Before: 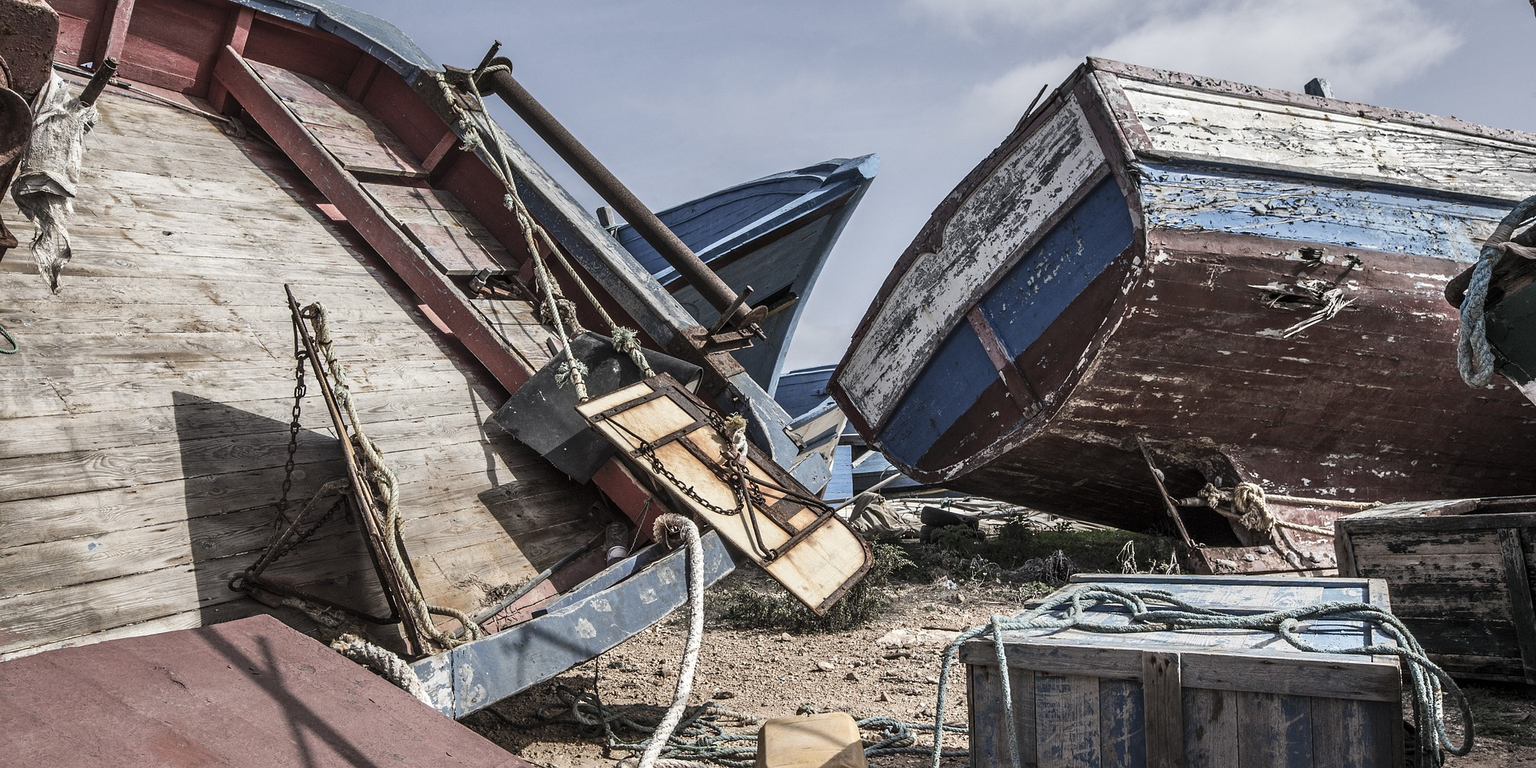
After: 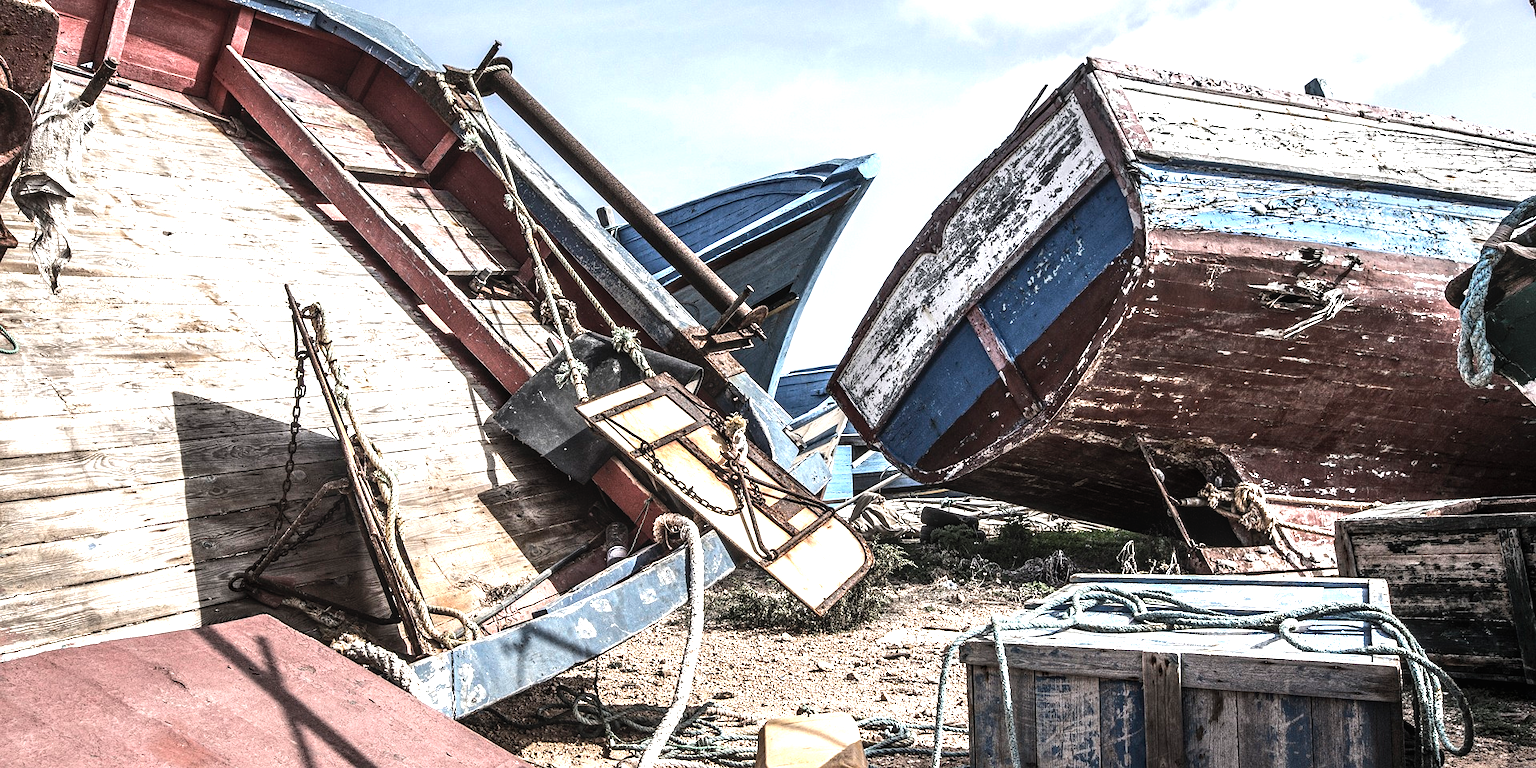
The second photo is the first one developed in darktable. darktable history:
tone equalizer: -8 EV -0.75 EV, -7 EV -0.7 EV, -6 EV -0.6 EV, -5 EV -0.4 EV, -3 EV 0.4 EV, -2 EV 0.6 EV, -1 EV 0.7 EV, +0 EV 0.75 EV, edges refinement/feathering 500, mask exposure compensation -1.57 EV, preserve details no
local contrast: on, module defaults
exposure: exposure 0.574 EV, compensate highlight preservation false
